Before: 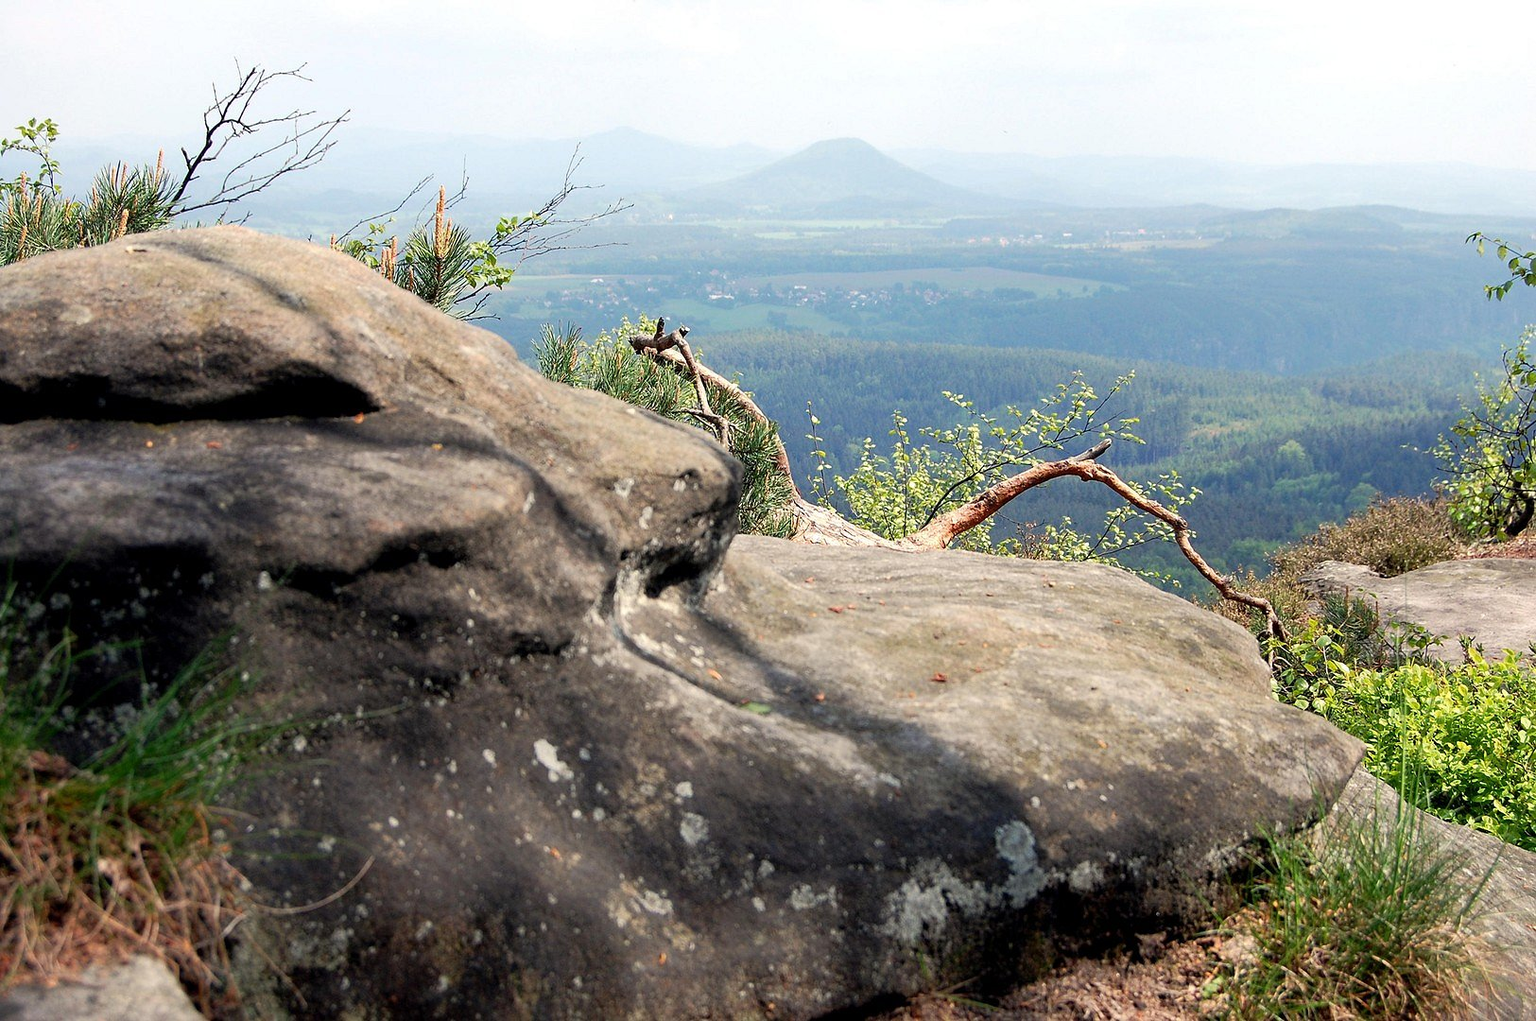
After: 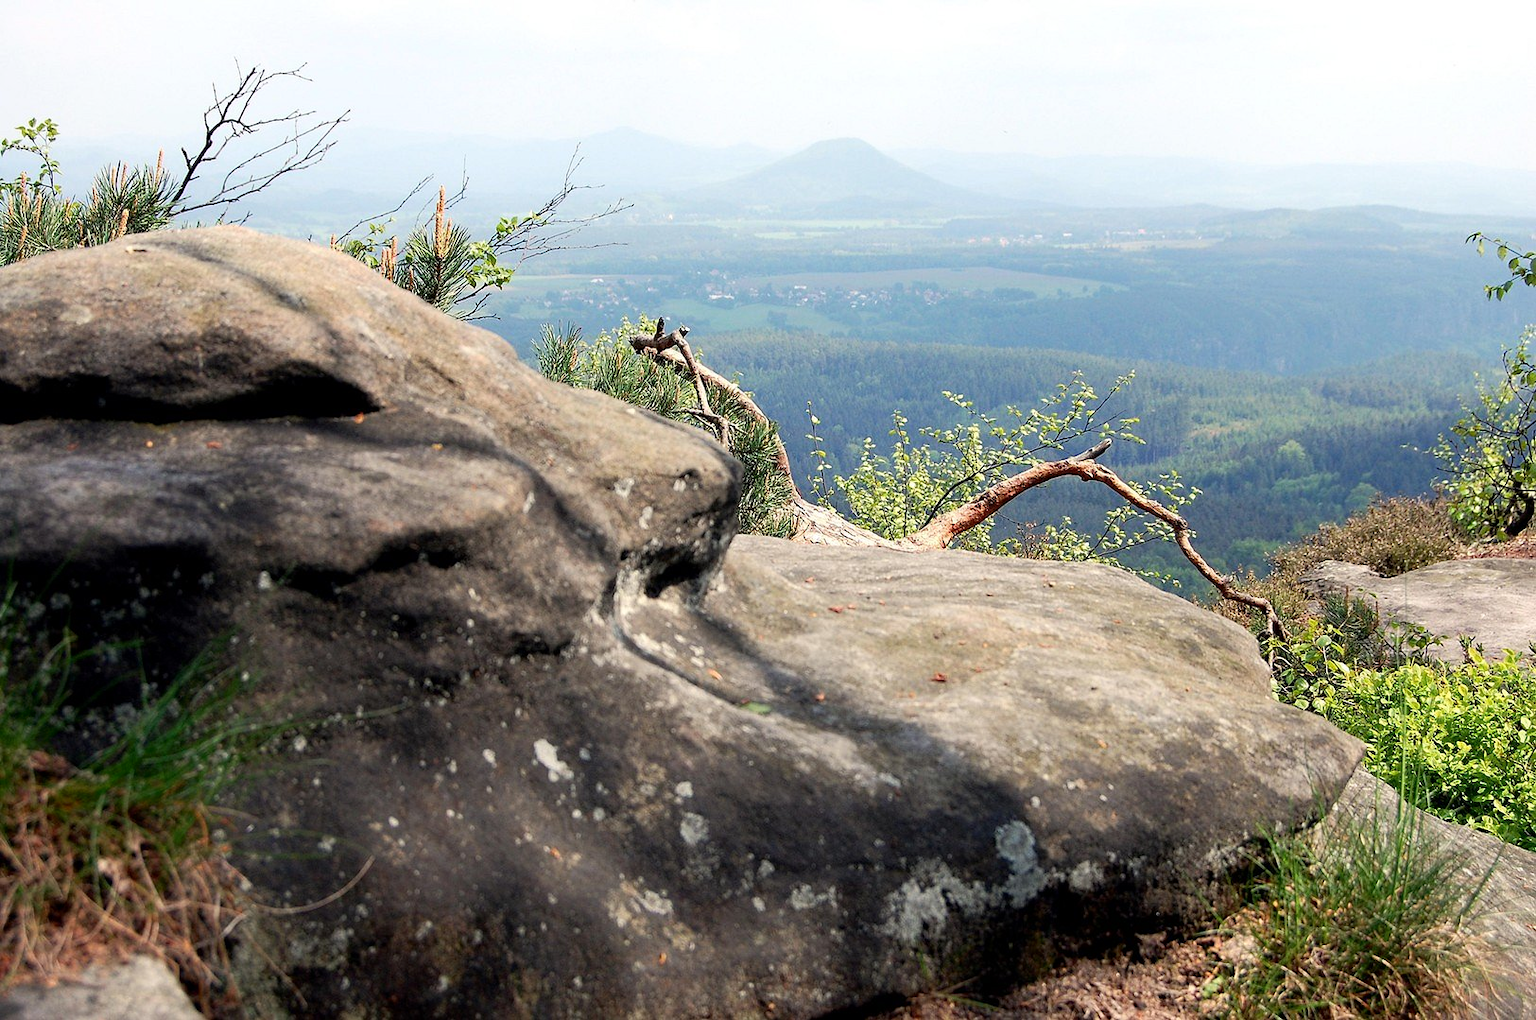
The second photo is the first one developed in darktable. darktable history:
shadows and highlights: shadows -31.5, highlights 29.6, shadows color adjustment 99.14%, highlights color adjustment 0.022%
